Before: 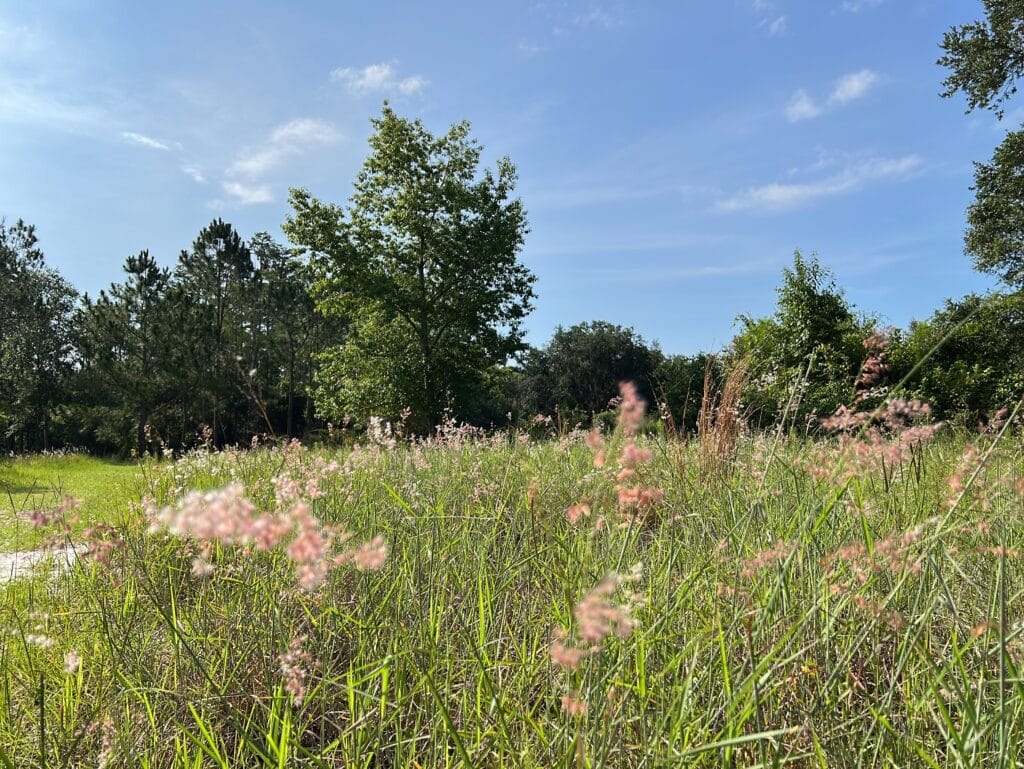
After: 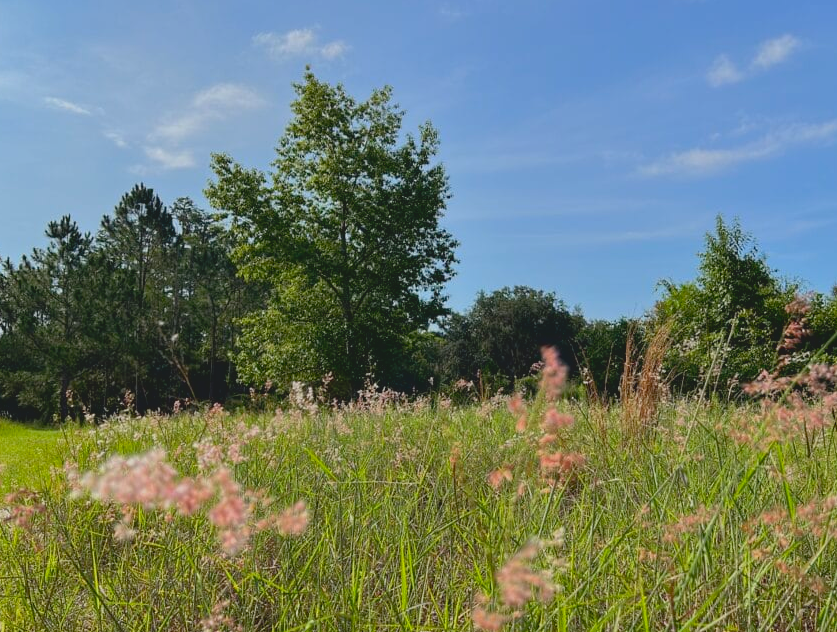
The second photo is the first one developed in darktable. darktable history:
crop and rotate: left 7.621%, top 4.589%, right 10.626%, bottom 13.157%
contrast brightness saturation: contrast -0.206, saturation 0.188
exposure: black level correction 0.006, exposure -0.218 EV, compensate exposure bias true, compensate highlight preservation false
